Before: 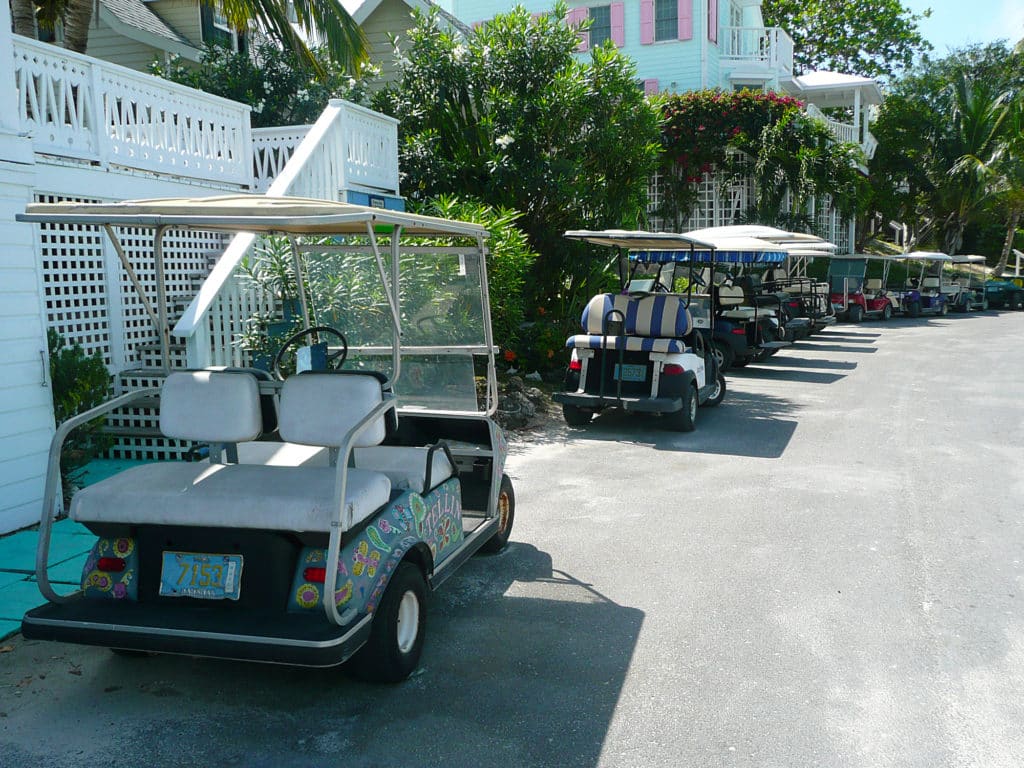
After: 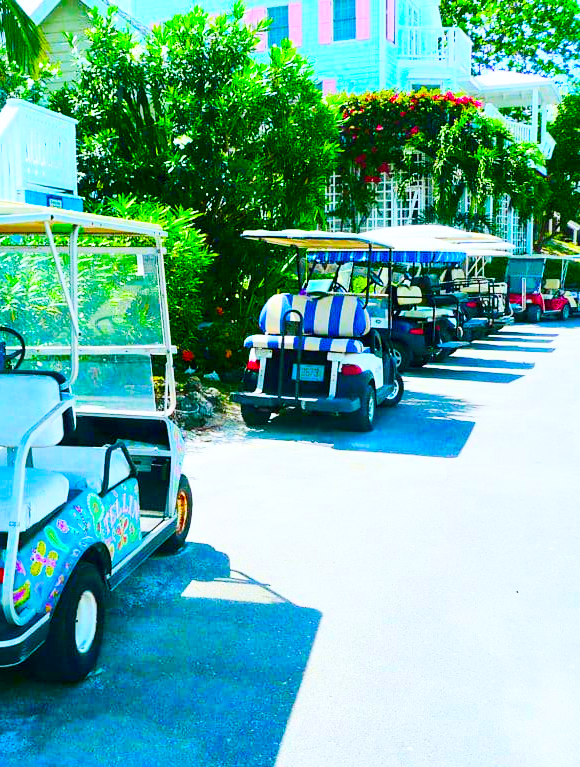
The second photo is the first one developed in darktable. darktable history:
crop: left 31.458%, top 0%, right 11.876%
shadows and highlights: soften with gaussian
white balance: red 0.98, blue 1.034
exposure: black level correction 0, exposure 1.379 EV, compensate exposure bias true, compensate highlight preservation false
filmic rgb: black relative exposure -7.65 EV, white relative exposure 4.56 EV, hardness 3.61
contrast brightness saturation: contrast 0.26, brightness 0.02, saturation 0.87
color balance rgb: linear chroma grading › shadows 10%, linear chroma grading › highlights 10%, linear chroma grading › global chroma 15%, linear chroma grading › mid-tones 15%, perceptual saturation grading › global saturation 40%, perceptual saturation grading › highlights -25%, perceptual saturation grading › mid-tones 35%, perceptual saturation grading › shadows 35%, perceptual brilliance grading › global brilliance 11.29%, global vibrance 11.29%
